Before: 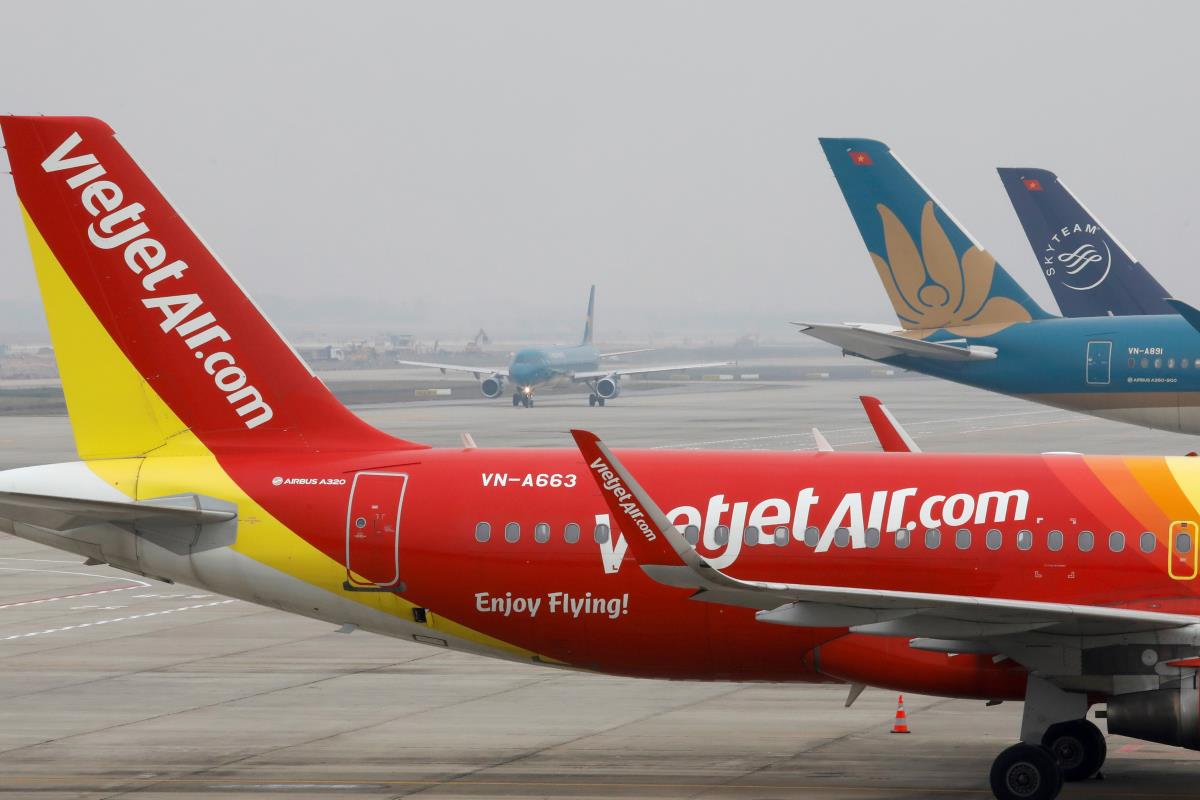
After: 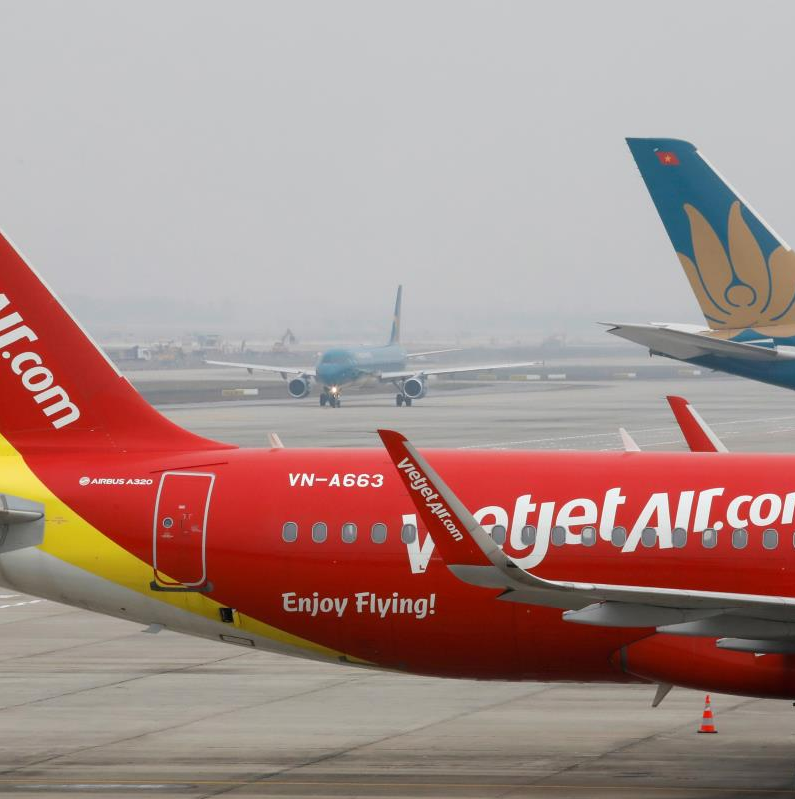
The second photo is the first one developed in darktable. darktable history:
crop and rotate: left 16.088%, right 17.649%
